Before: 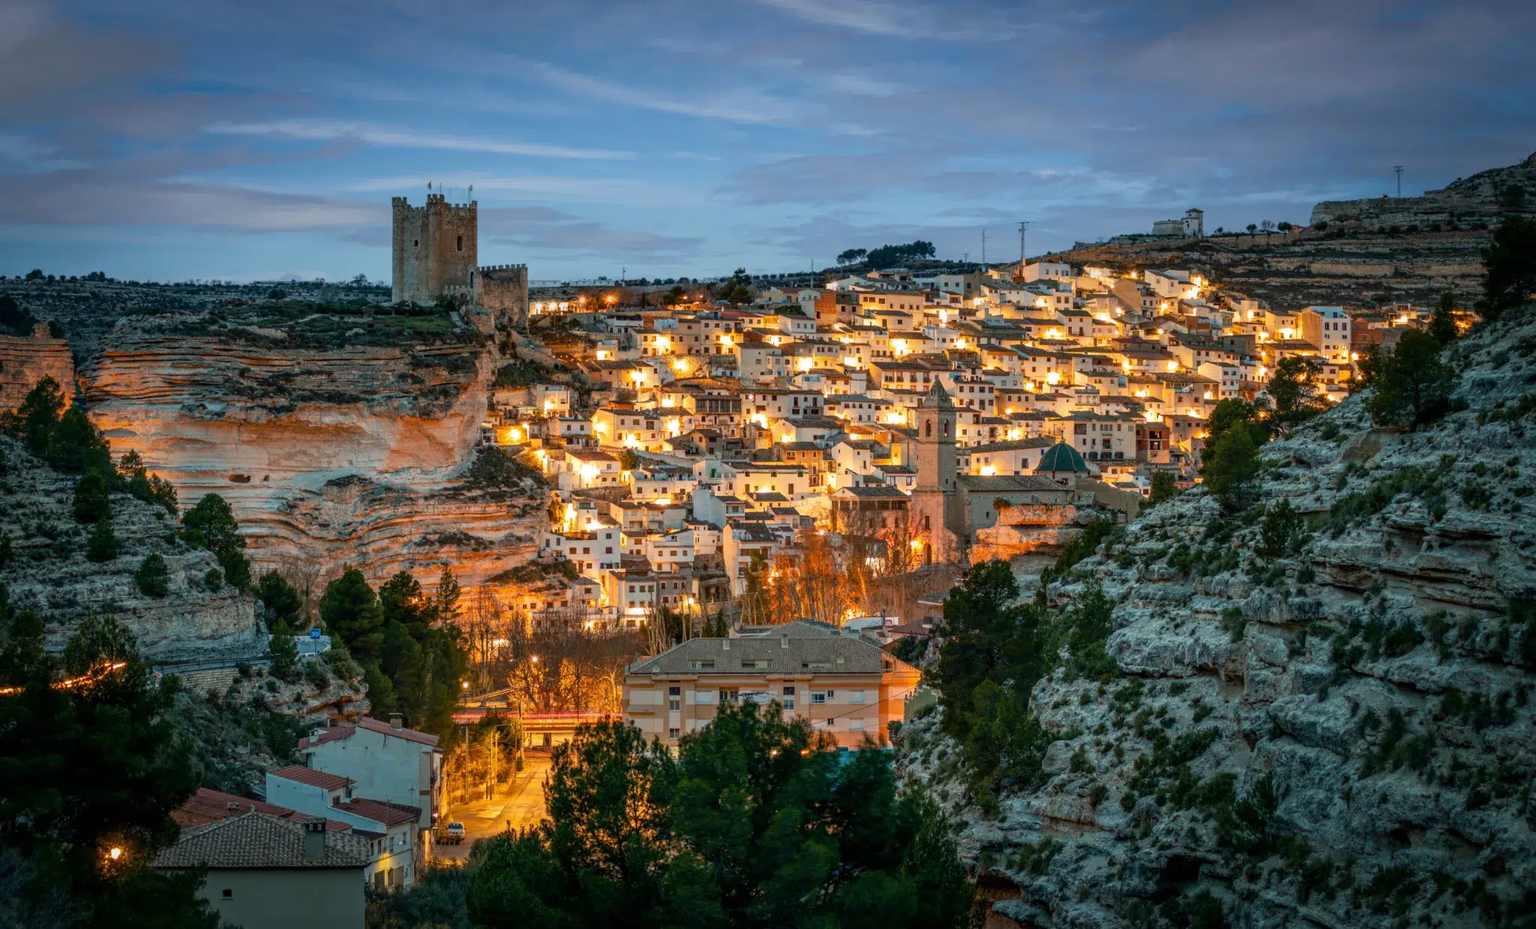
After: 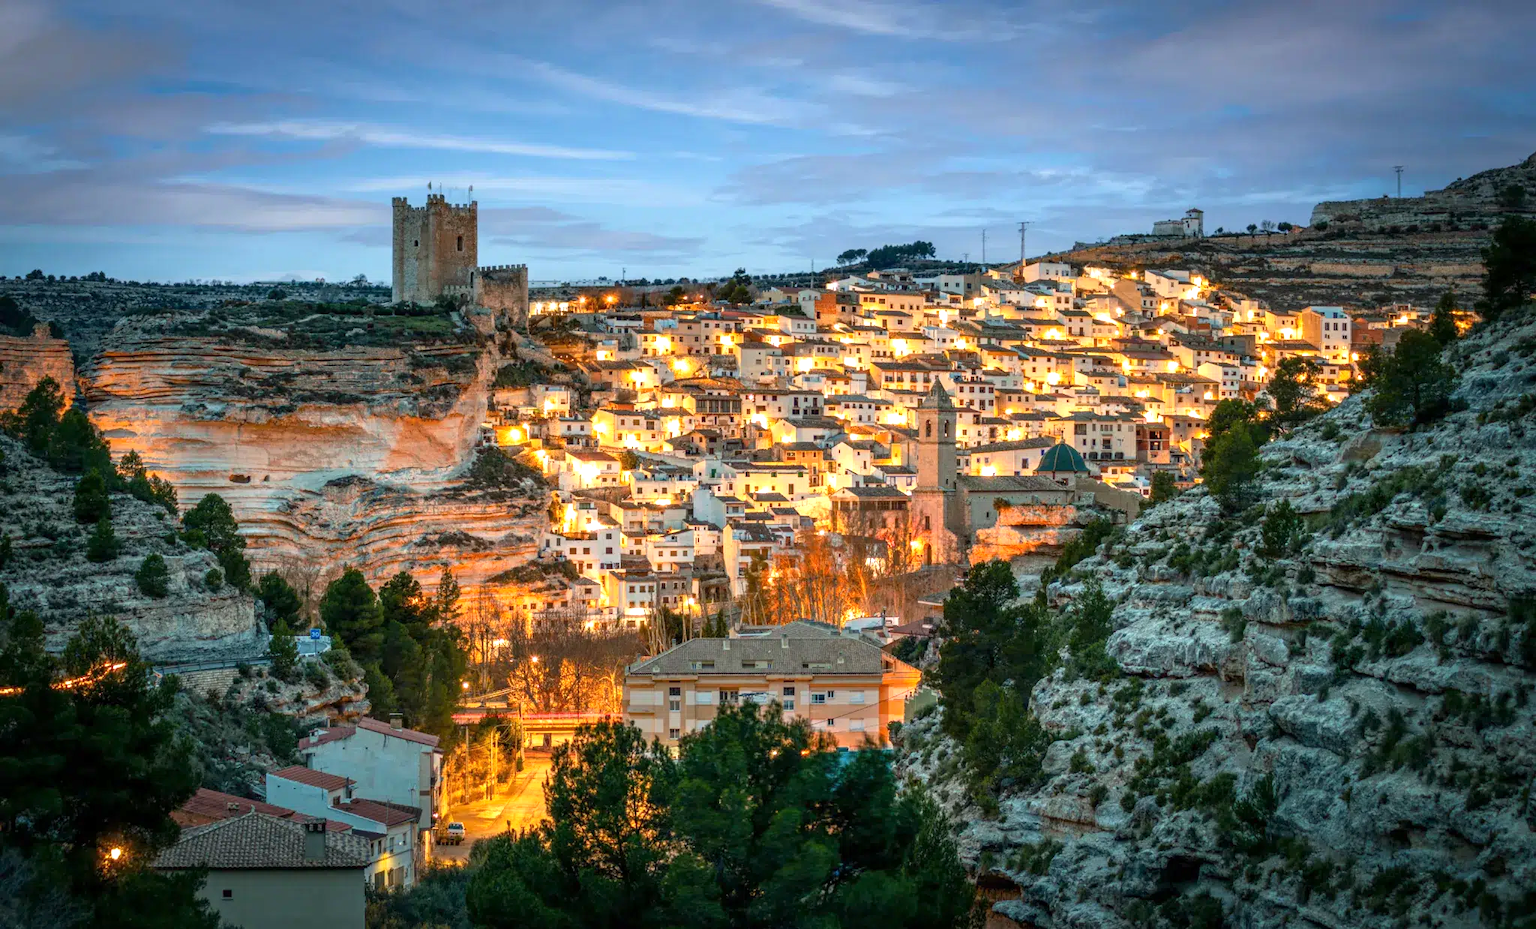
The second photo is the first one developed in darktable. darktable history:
exposure: exposure 0.658 EV, compensate exposure bias true, compensate highlight preservation false
tone equalizer: smoothing diameter 2.21%, edges refinement/feathering 16.89, mask exposure compensation -1.57 EV, filter diffusion 5
